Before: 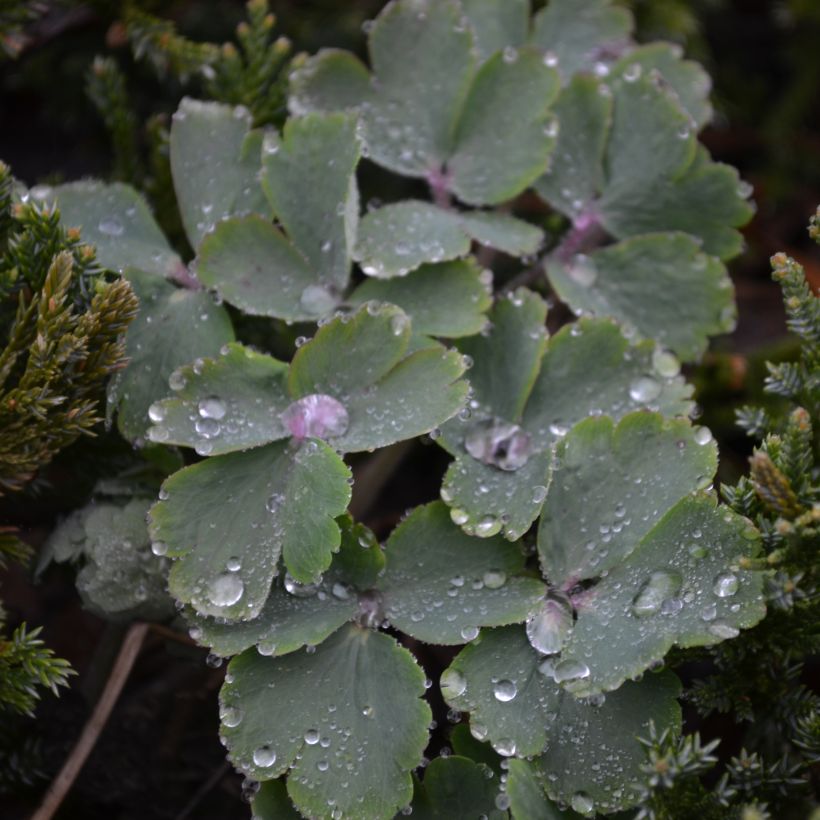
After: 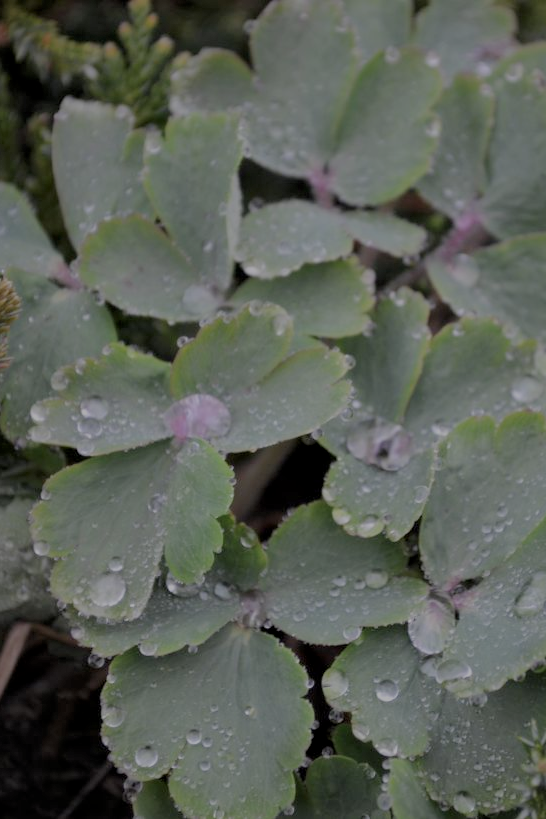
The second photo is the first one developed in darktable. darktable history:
crop and rotate: left 14.407%, right 18.977%
filmic rgb: black relative exposure -7.99 EV, white relative exposure 8.06 EV, target black luminance 0%, hardness 2.43, latitude 76.39%, contrast 0.545, shadows ↔ highlights balance 0.015%
local contrast: mode bilateral grid, contrast 20, coarseness 49, detail 119%, midtone range 0.2
